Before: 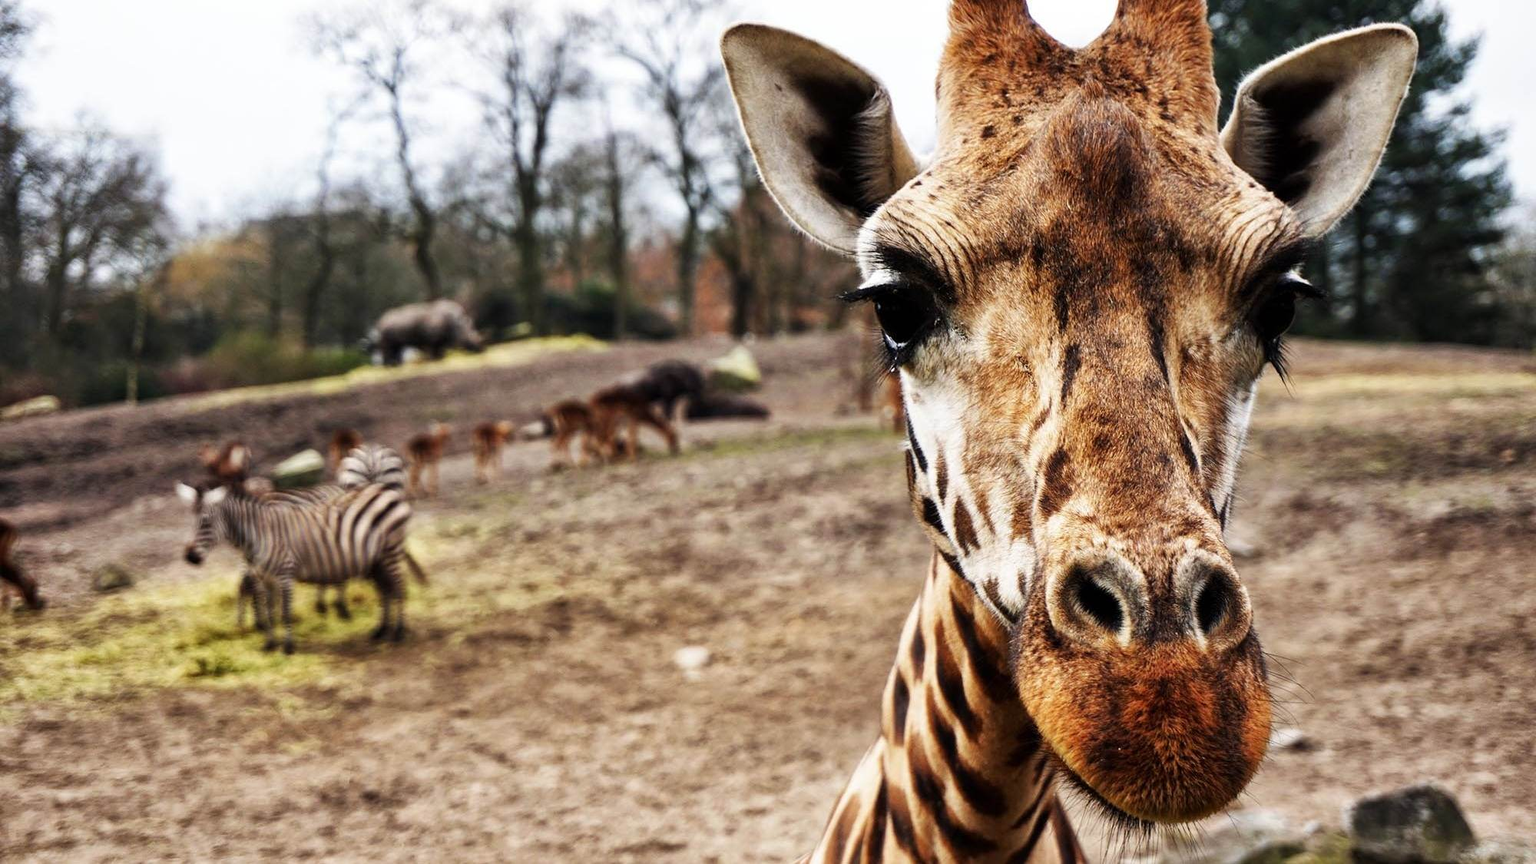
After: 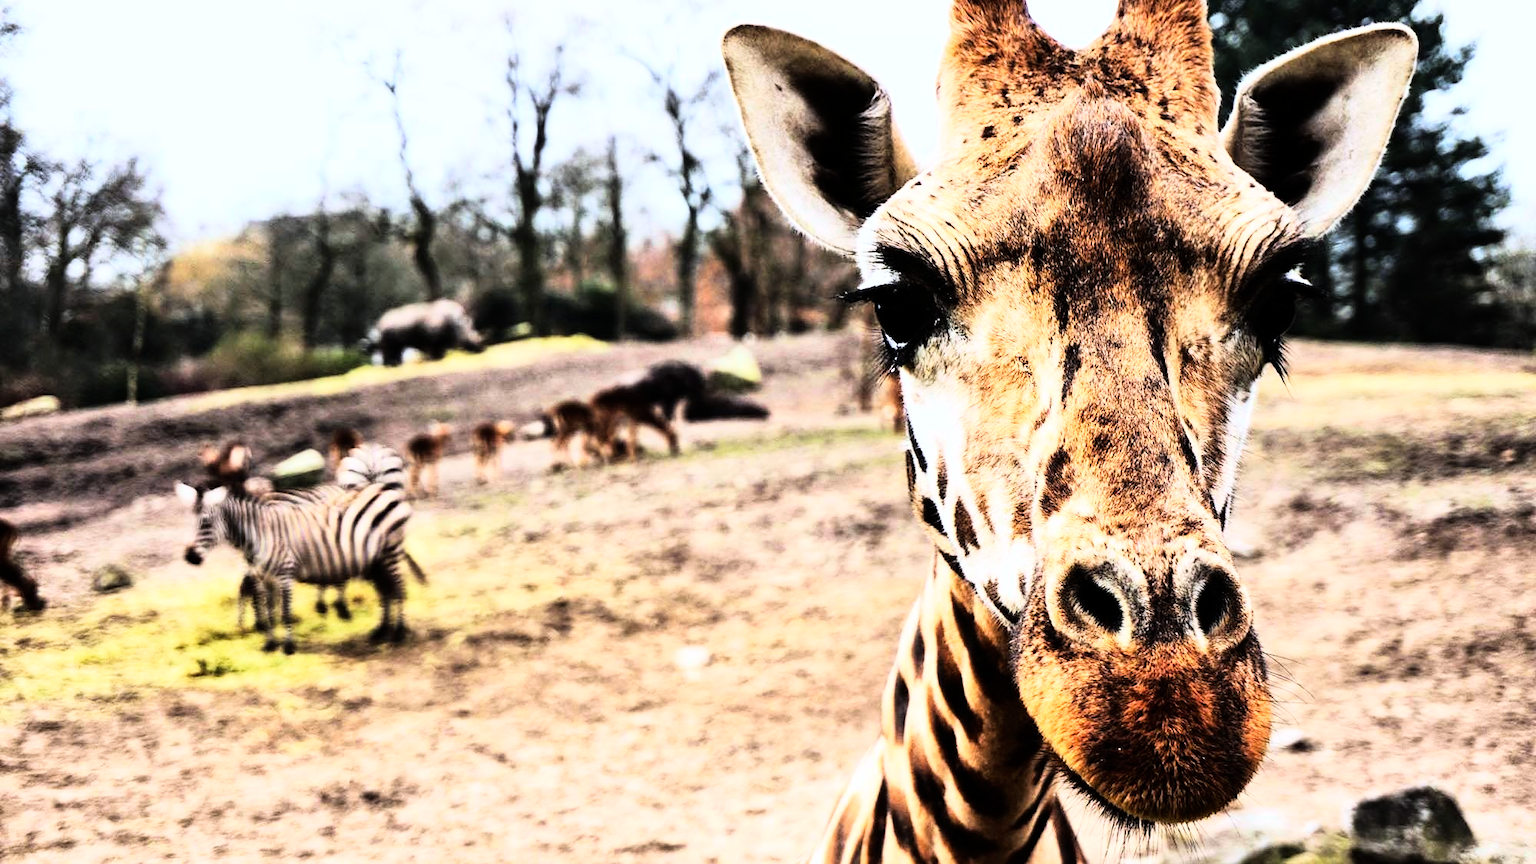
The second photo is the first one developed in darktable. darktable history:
white balance: red 0.974, blue 1.044
rgb curve: curves: ch0 [(0, 0) (0.21, 0.15) (0.24, 0.21) (0.5, 0.75) (0.75, 0.96) (0.89, 0.99) (1, 1)]; ch1 [(0, 0.02) (0.21, 0.13) (0.25, 0.2) (0.5, 0.67) (0.75, 0.9) (0.89, 0.97) (1, 1)]; ch2 [(0, 0.02) (0.21, 0.13) (0.25, 0.2) (0.5, 0.67) (0.75, 0.9) (0.89, 0.97) (1, 1)], compensate middle gray true
